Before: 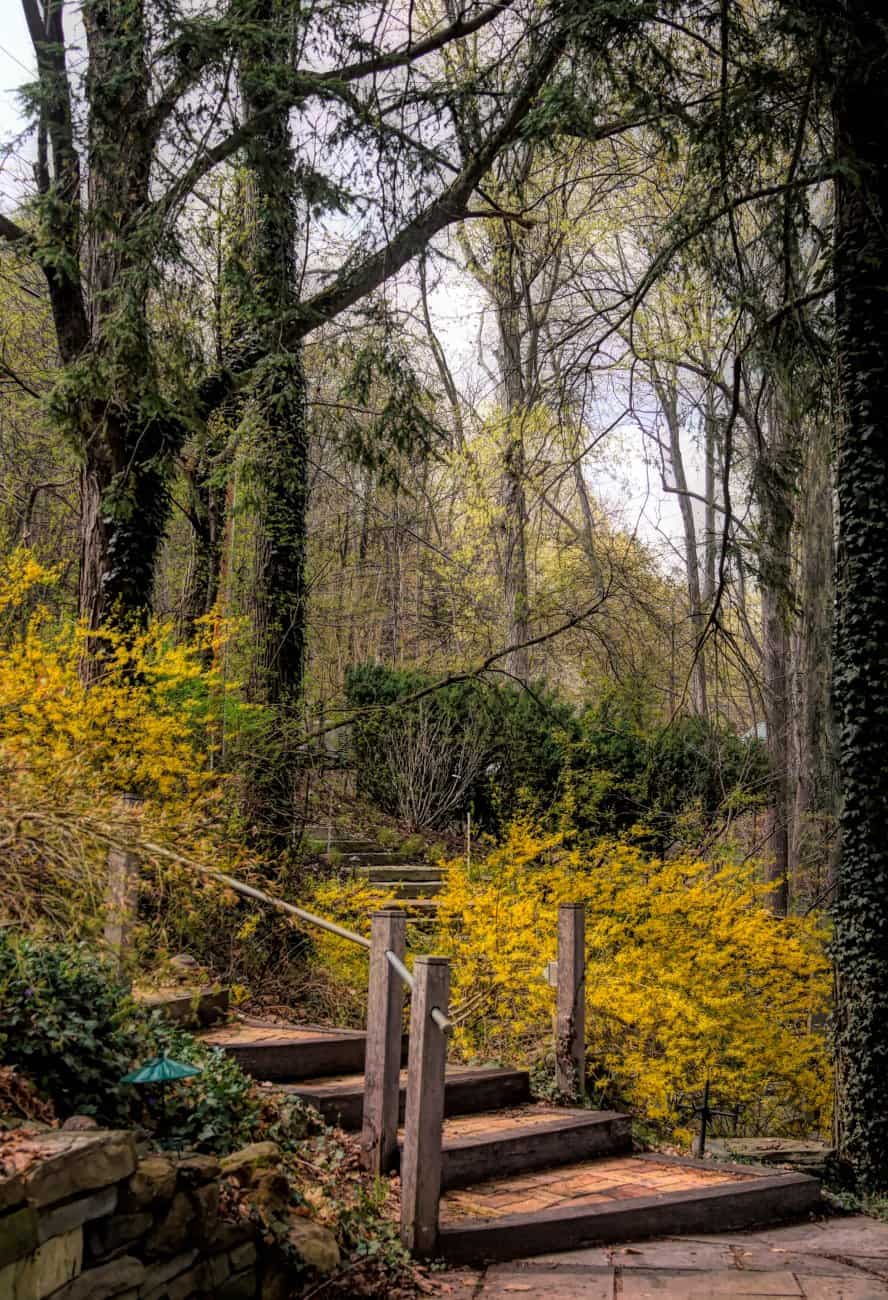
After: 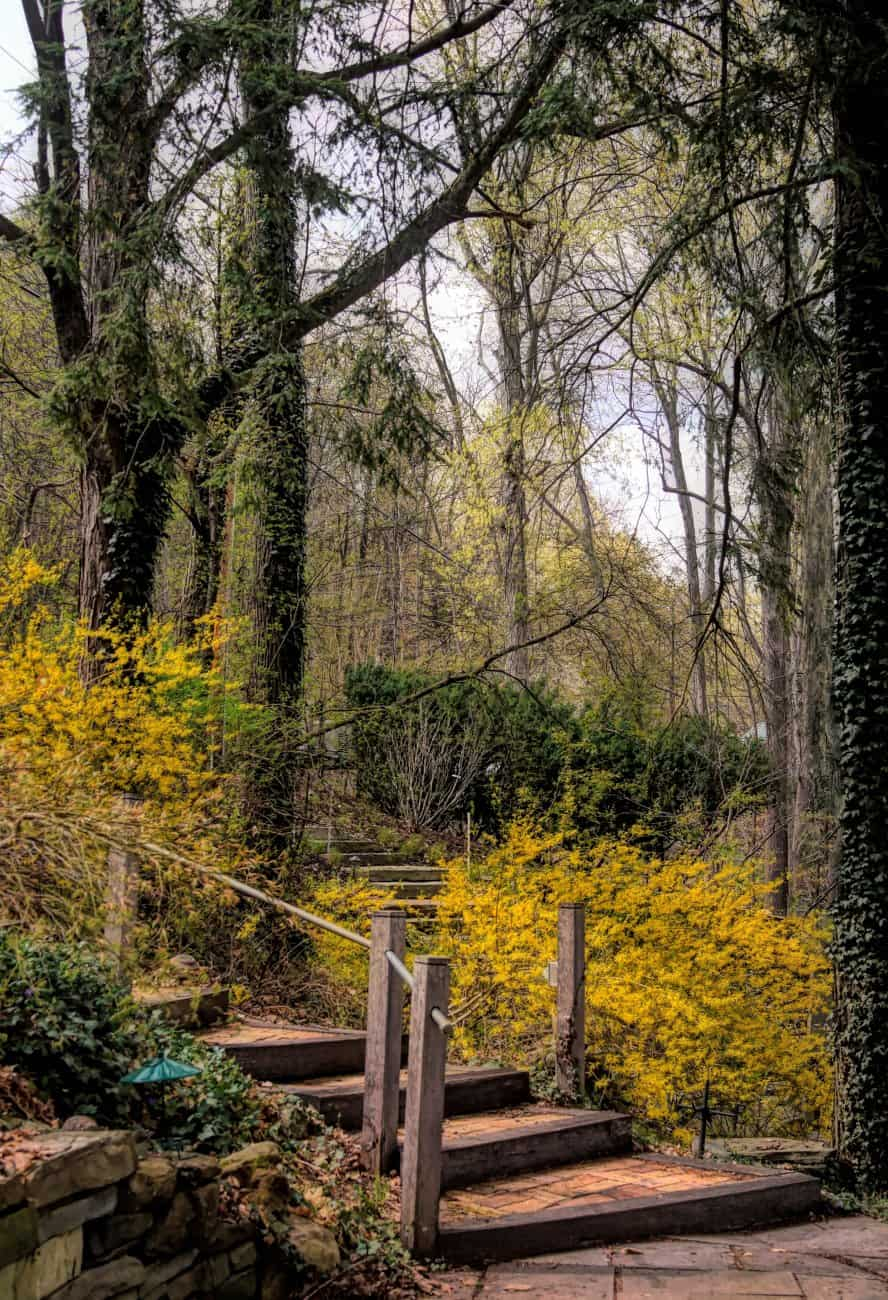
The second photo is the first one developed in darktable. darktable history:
shadows and highlights: radius 128.18, shadows 30.33, highlights -31.05, low approximation 0.01, soften with gaussian
